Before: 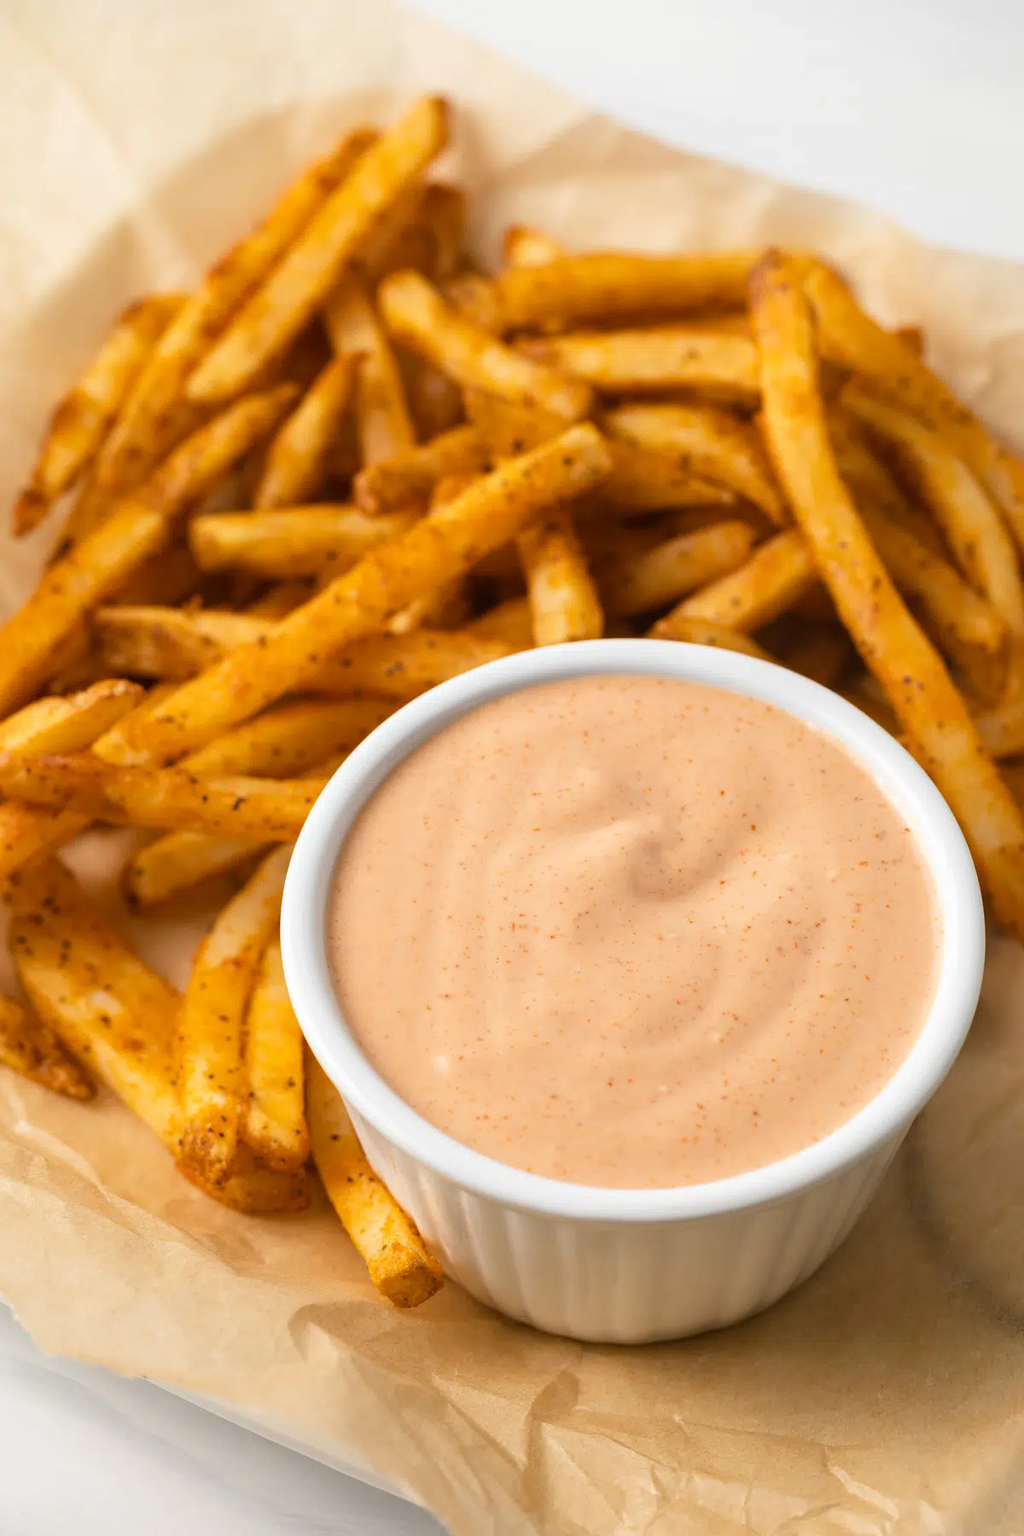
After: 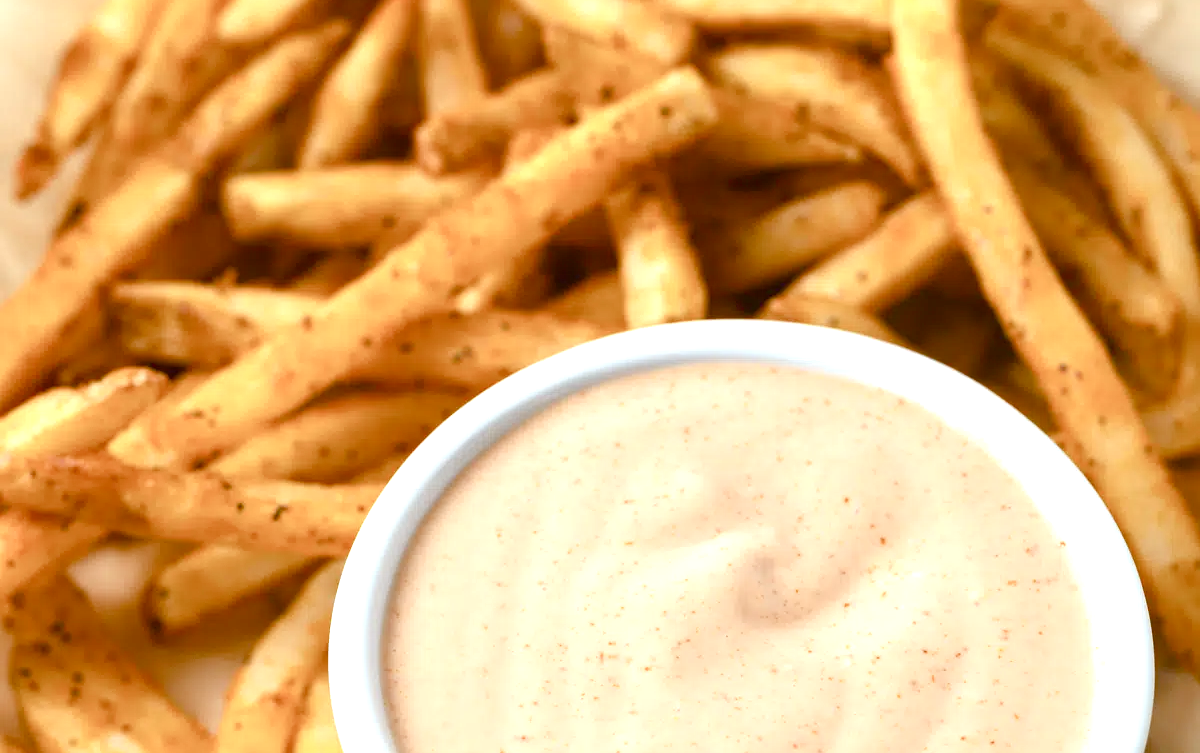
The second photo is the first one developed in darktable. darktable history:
crop and rotate: top 23.84%, bottom 34.294%
color balance rgb: perceptual saturation grading › global saturation 20%, perceptual saturation grading › highlights -50%, perceptual saturation grading › shadows 30%
white balance: red 0.925, blue 1.046
exposure: exposure 0.77 EV, compensate highlight preservation false
